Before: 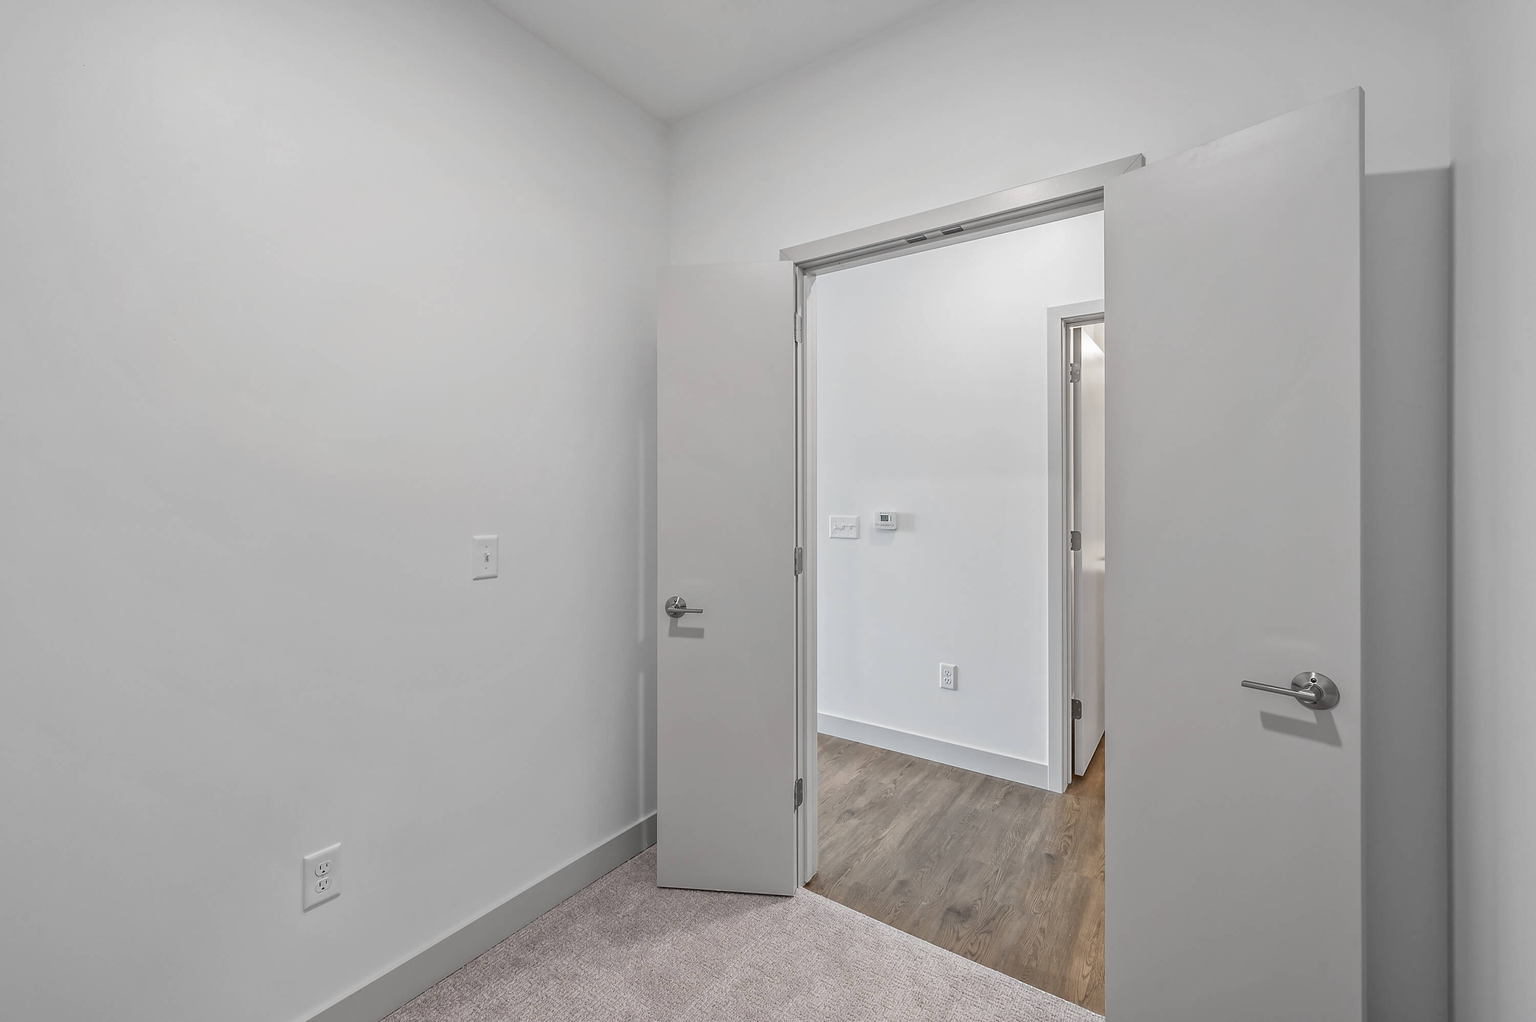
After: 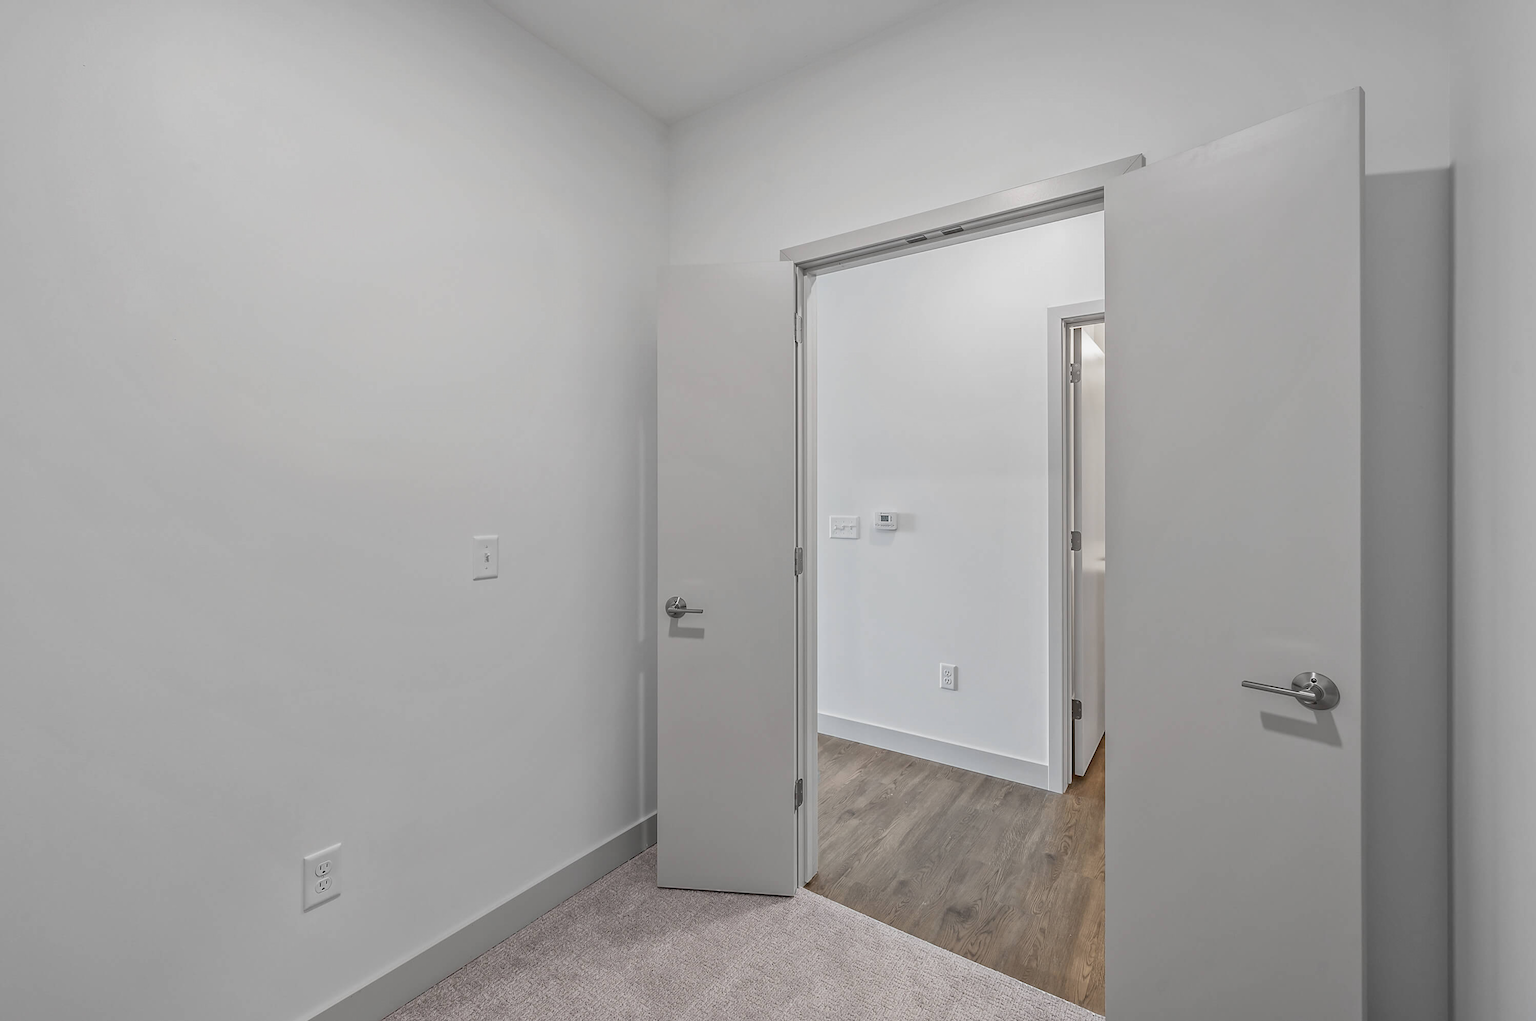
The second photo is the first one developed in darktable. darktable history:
tone equalizer: on, module defaults
exposure: exposure -0.151 EV, compensate highlight preservation false
